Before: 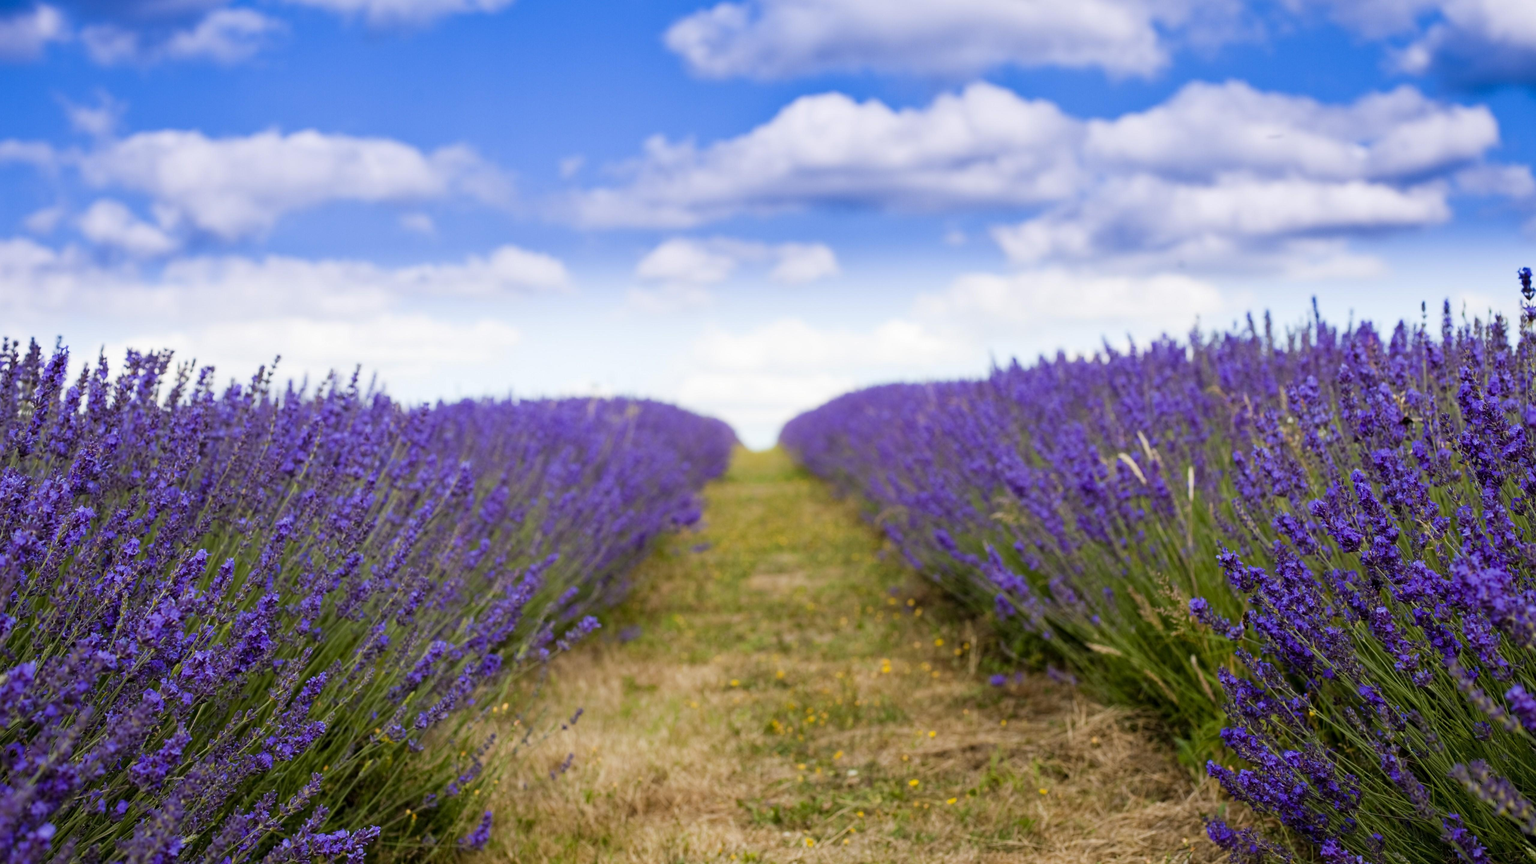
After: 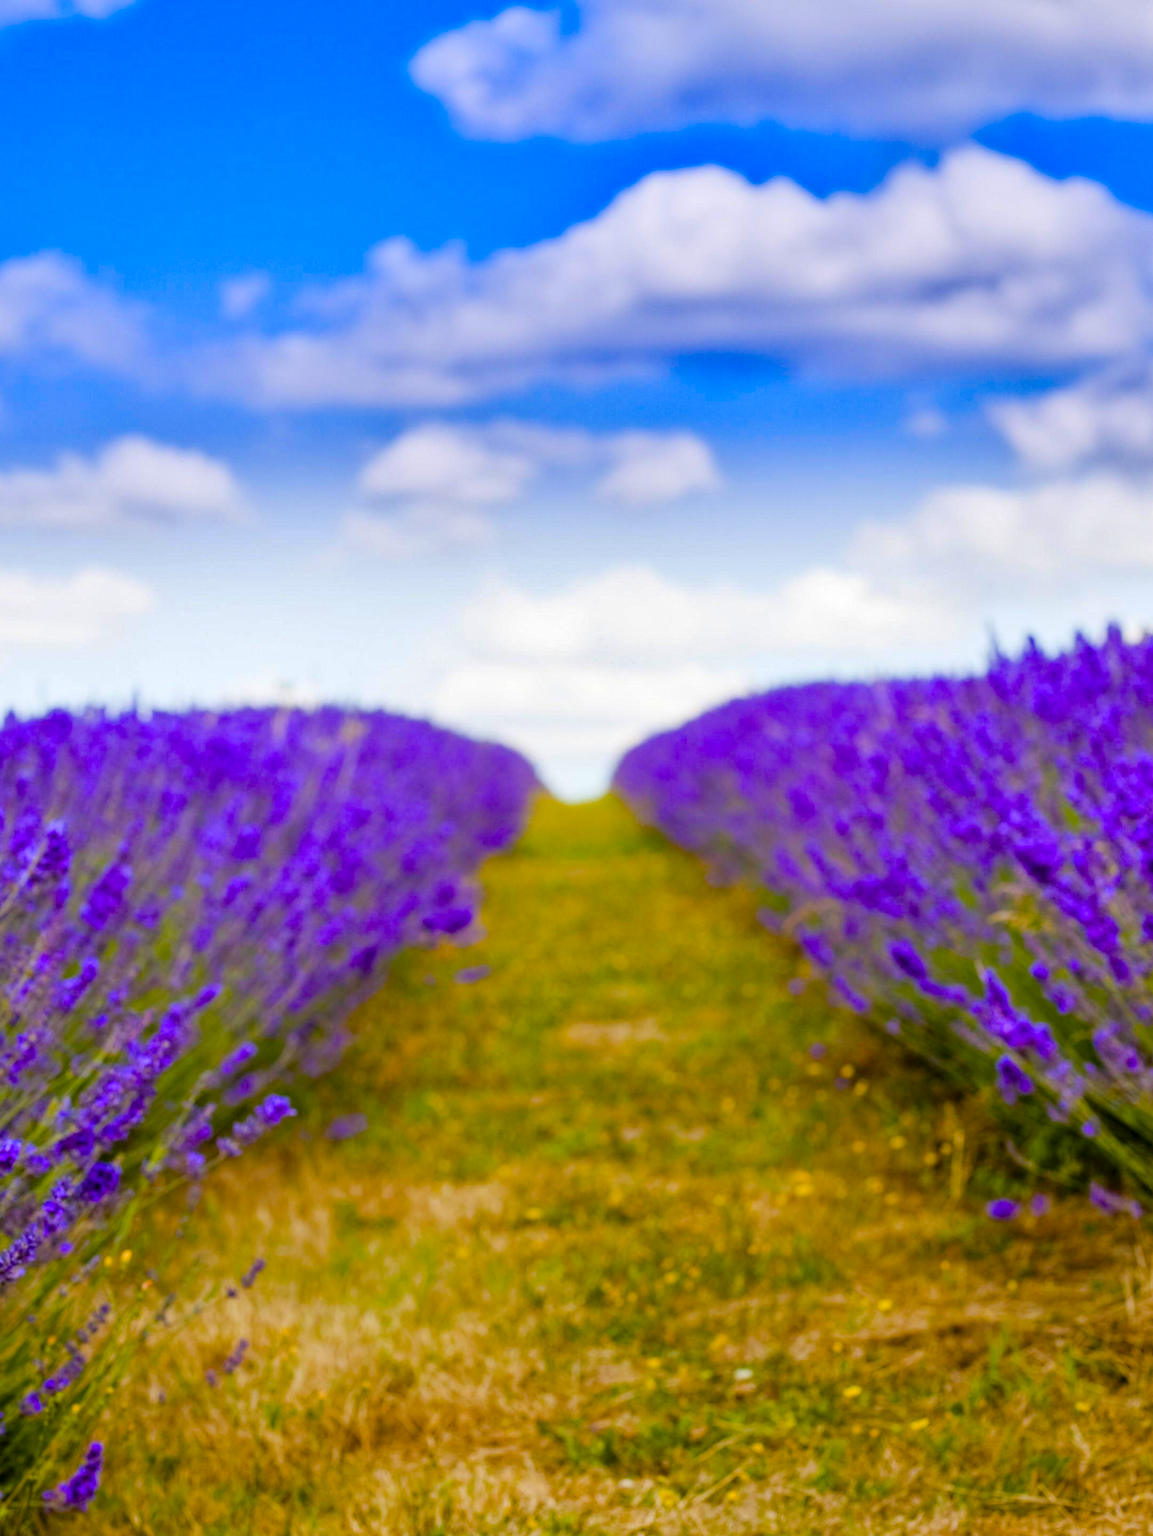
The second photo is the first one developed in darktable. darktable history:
crop: left 28.295%, right 29.473%
shadows and highlights: highlights color adjustment 0.421%, soften with gaussian
levels: mode automatic, levels [0.062, 0.494, 0.925]
tone equalizer: on, module defaults
color balance rgb: shadows lift › chroma 3.142%, shadows lift › hue 281.79°, linear chroma grading › shadows 20.016%, linear chroma grading › highlights 3.791%, linear chroma grading › mid-tones 9.813%, perceptual saturation grading › global saturation 36.086%, perceptual saturation grading › shadows 34.726%, global vibrance 27.061%
